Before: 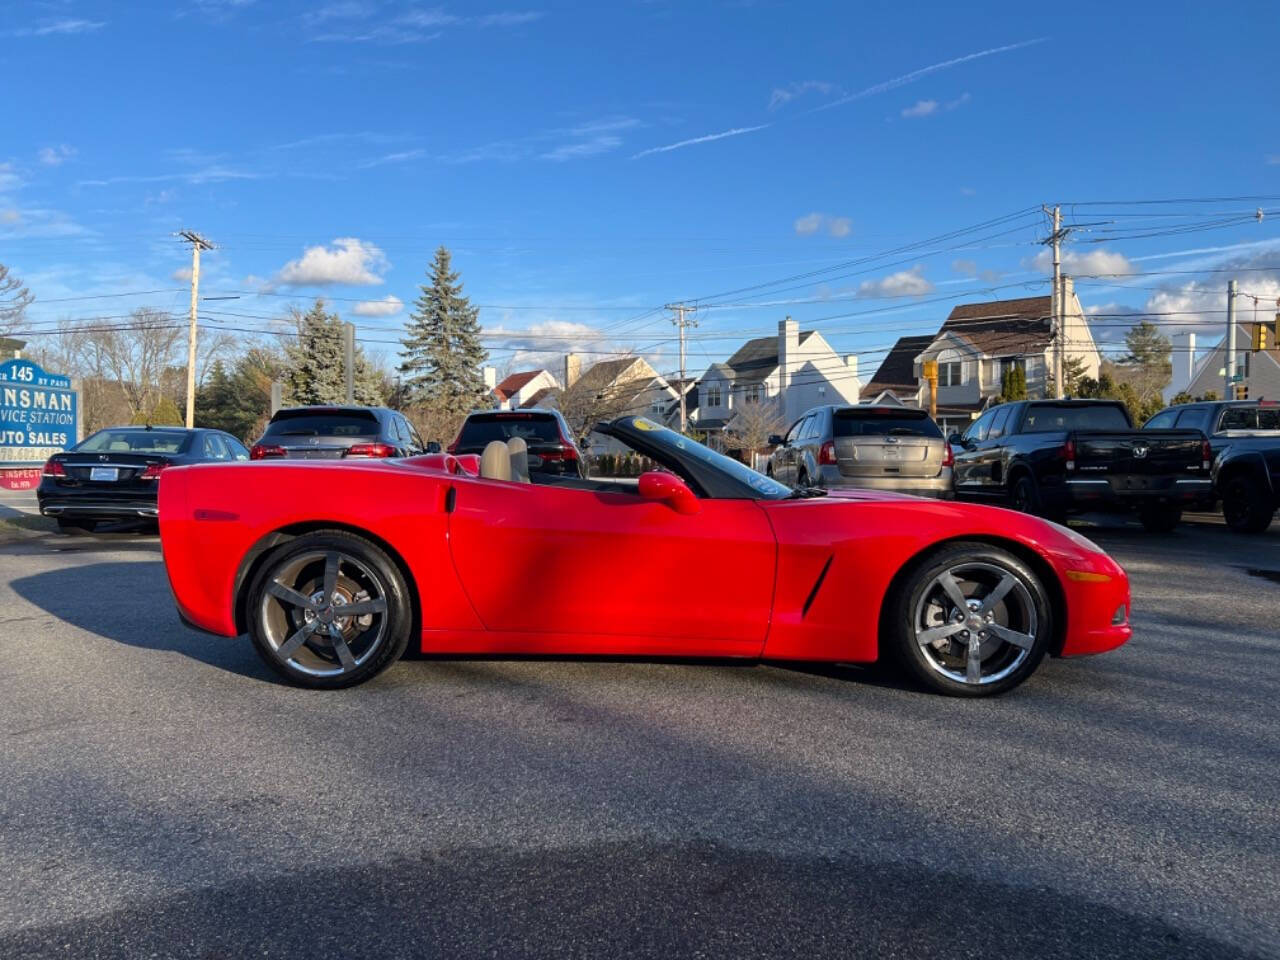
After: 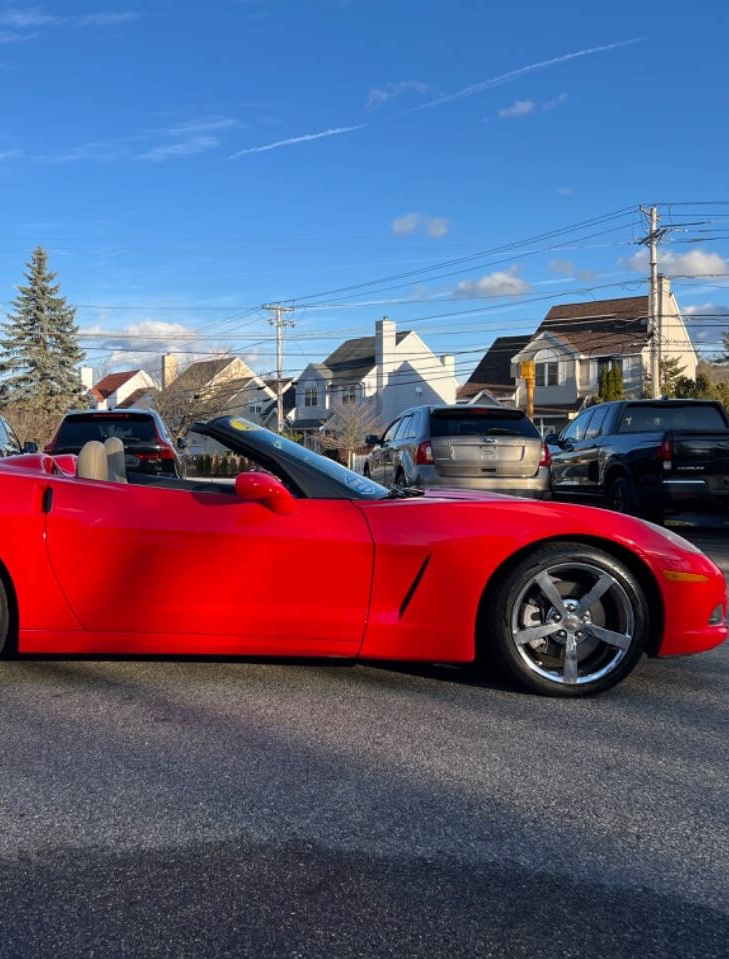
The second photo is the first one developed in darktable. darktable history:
crop: left 31.515%, top 0%, right 11.456%
